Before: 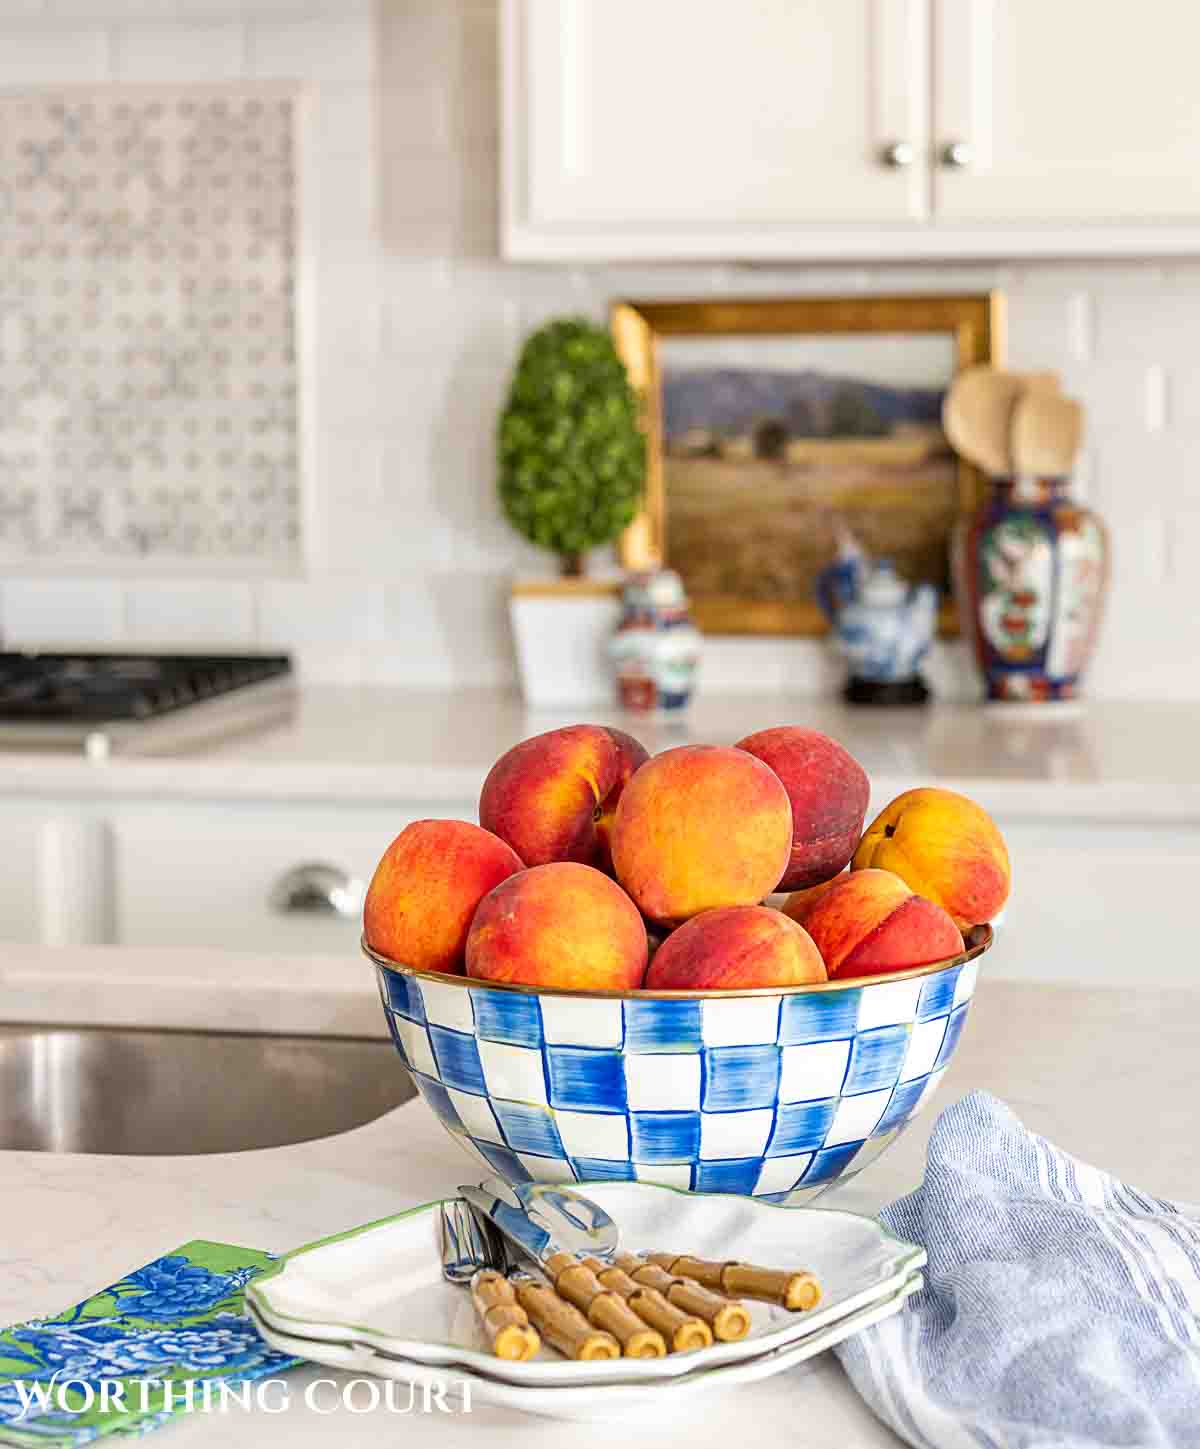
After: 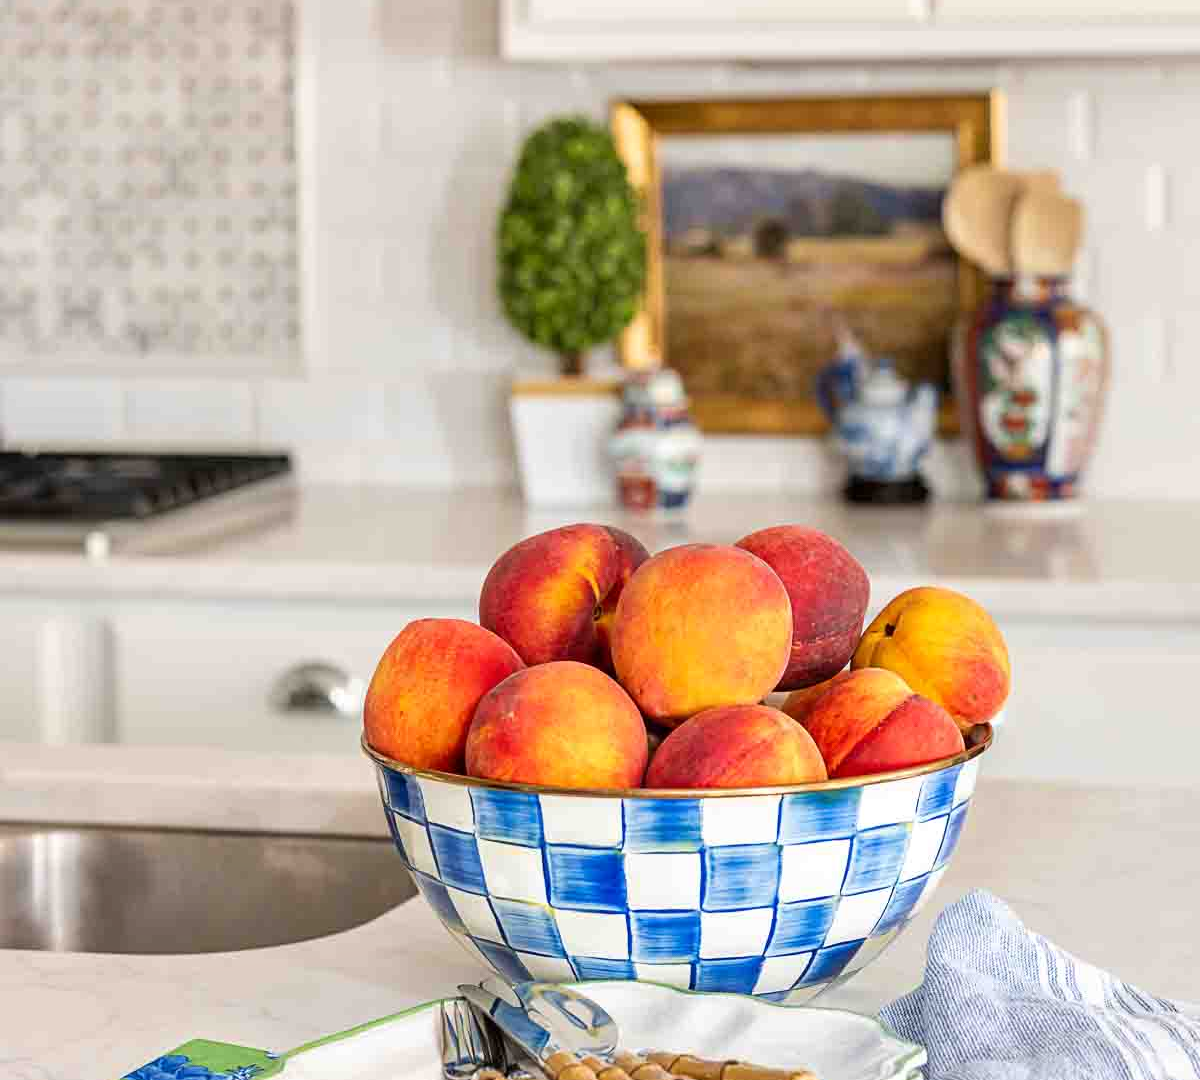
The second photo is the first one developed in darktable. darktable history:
tone equalizer: -8 EV 0.084 EV
crop: top 13.881%, bottom 11.012%
